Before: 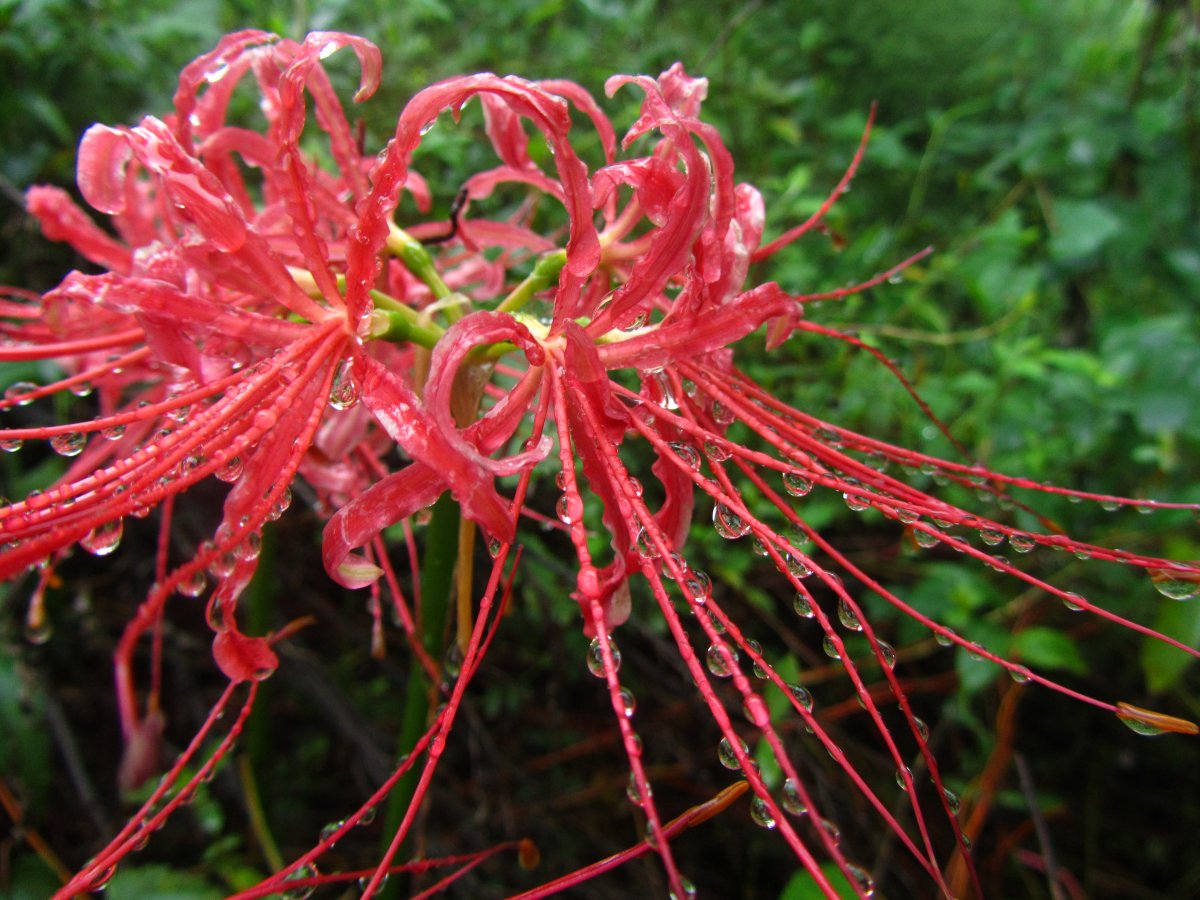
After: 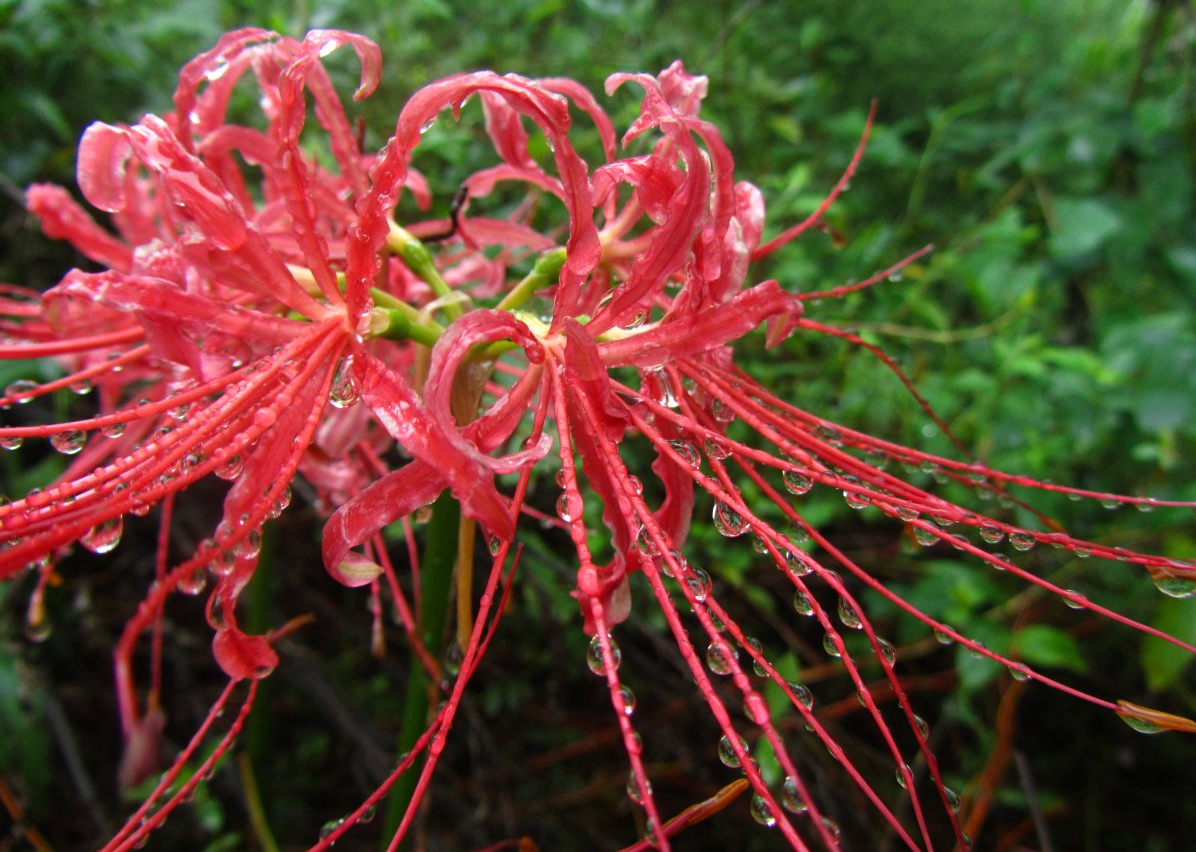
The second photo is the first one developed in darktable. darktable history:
crop: top 0.262%, right 0.255%, bottom 5.049%
